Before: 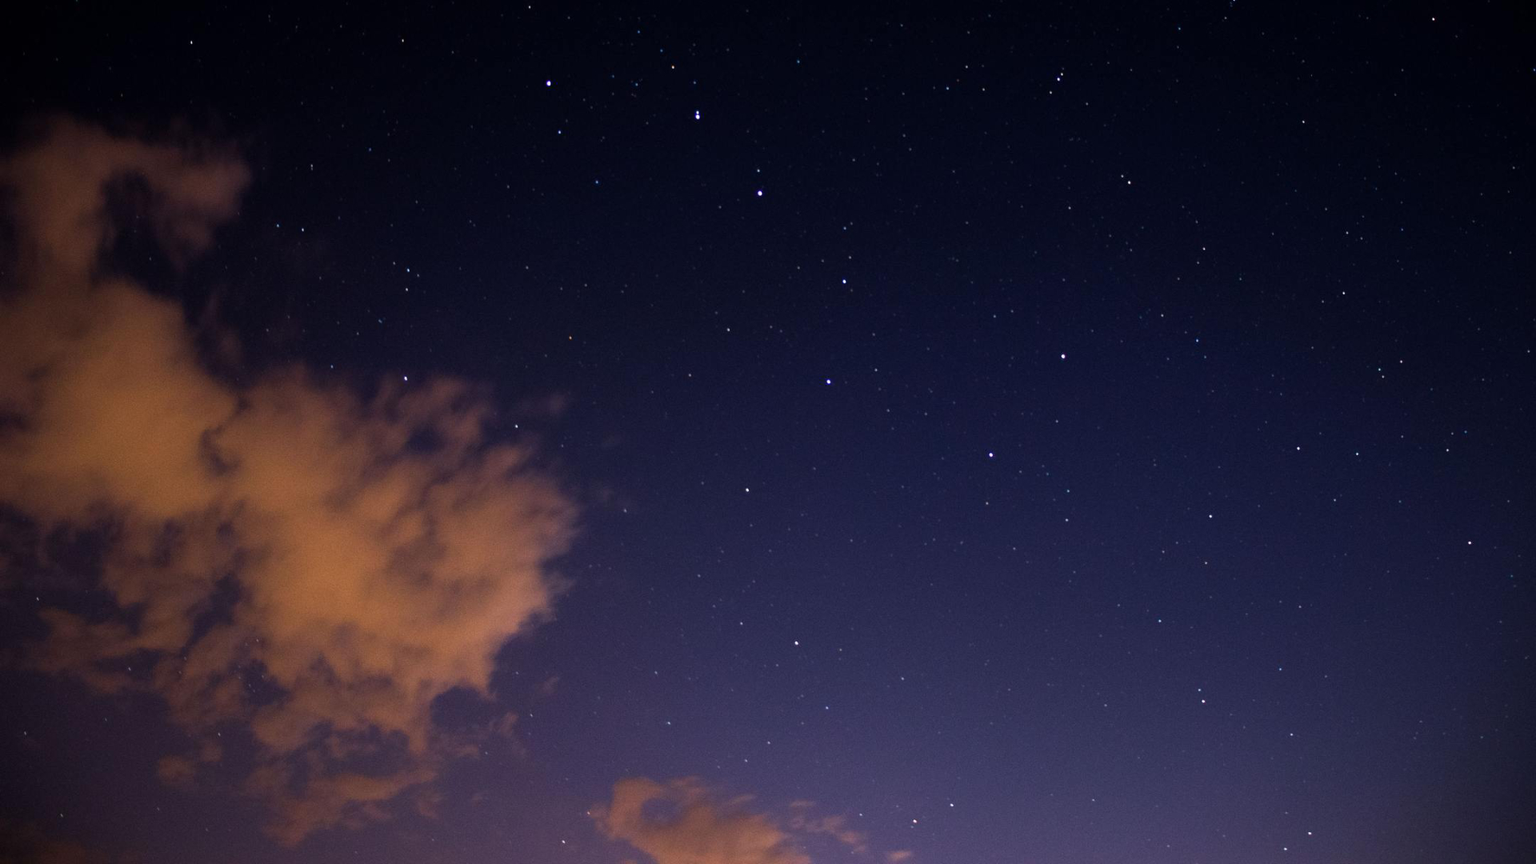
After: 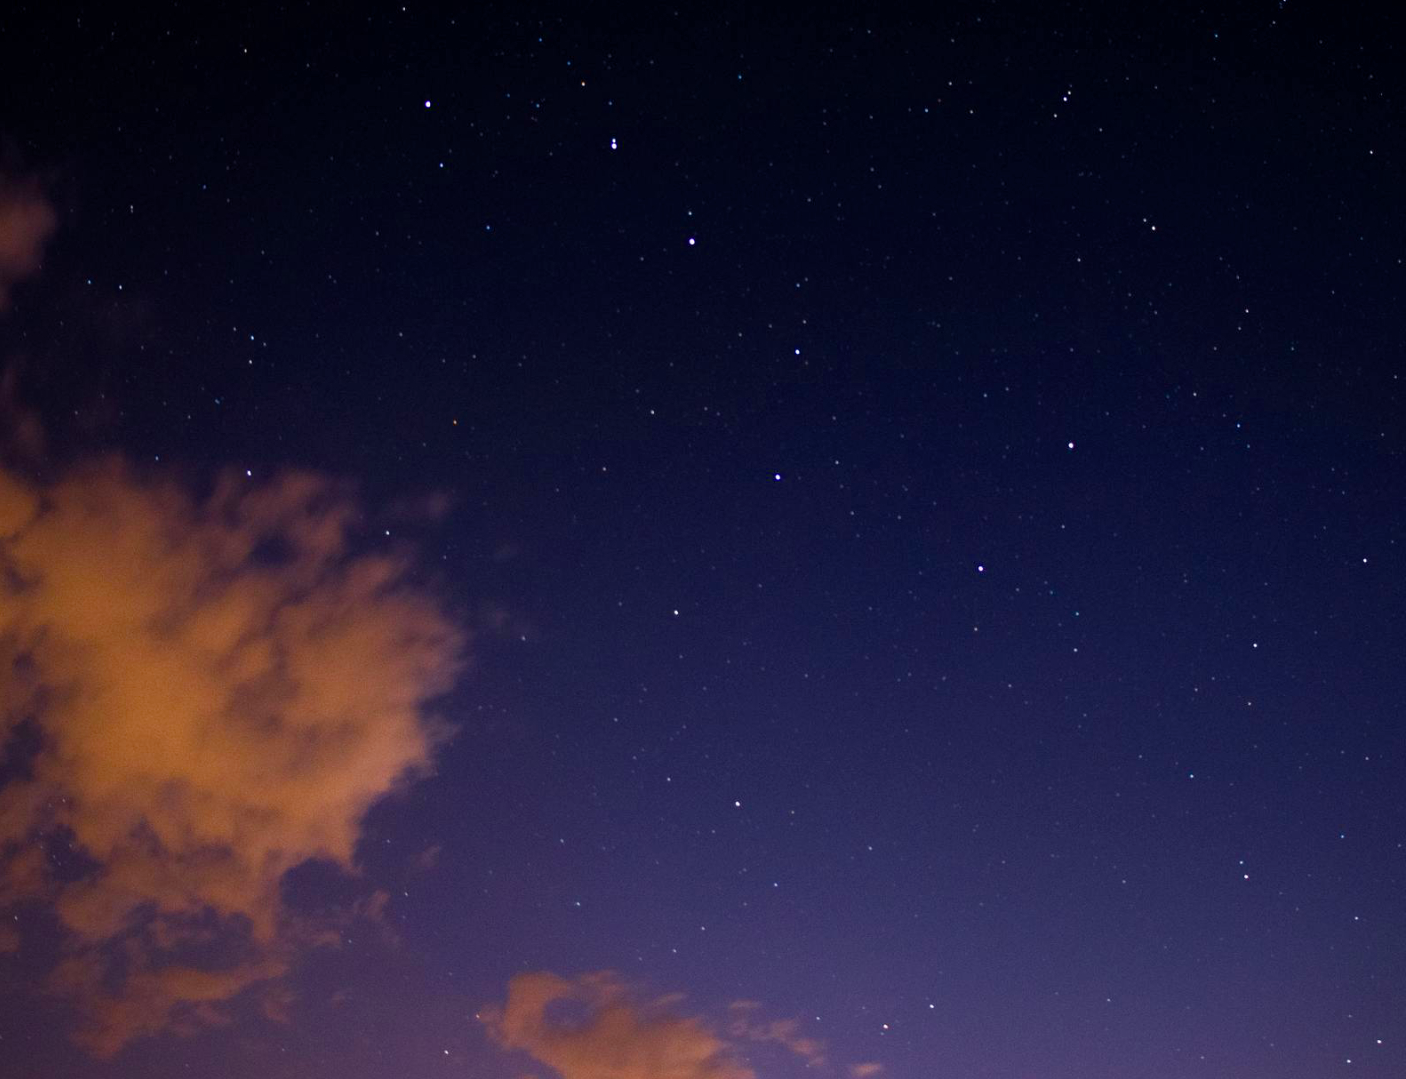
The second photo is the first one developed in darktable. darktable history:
color balance rgb: perceptual saturation grading › global saturation 20%, perceptual saturation grading › highlights -25%, perceptual saturation grading › shadows 25%
crop: left 13.443%, right 13.31%
